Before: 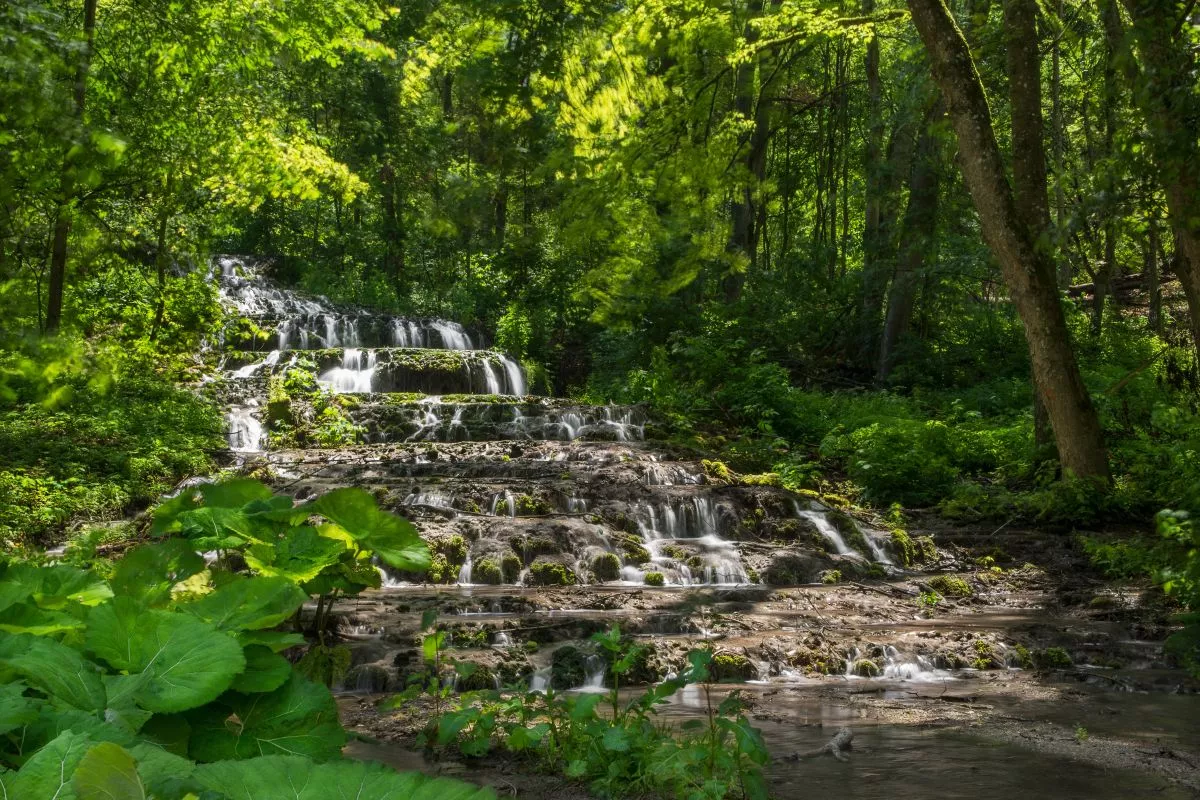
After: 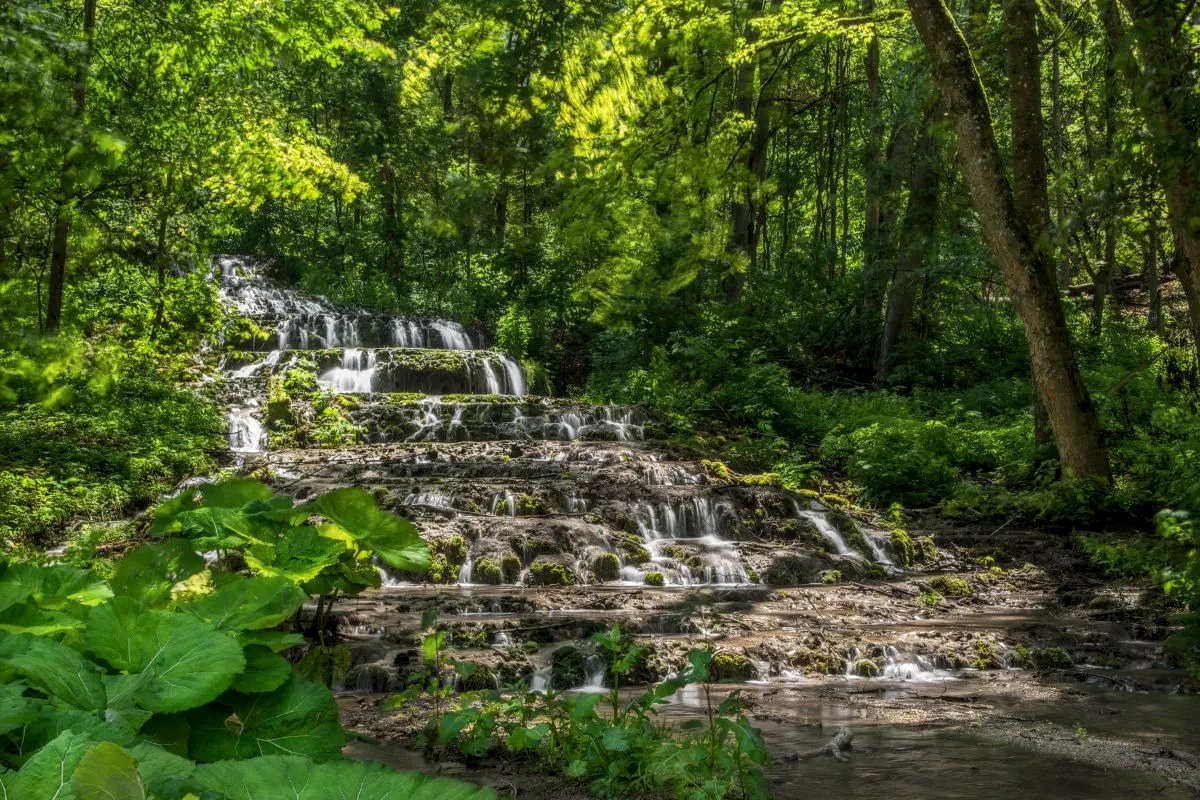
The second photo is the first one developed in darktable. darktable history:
local contrast: highlights 0%, shadows 0%, detail 133%
tone equalizer: on, module defaults
